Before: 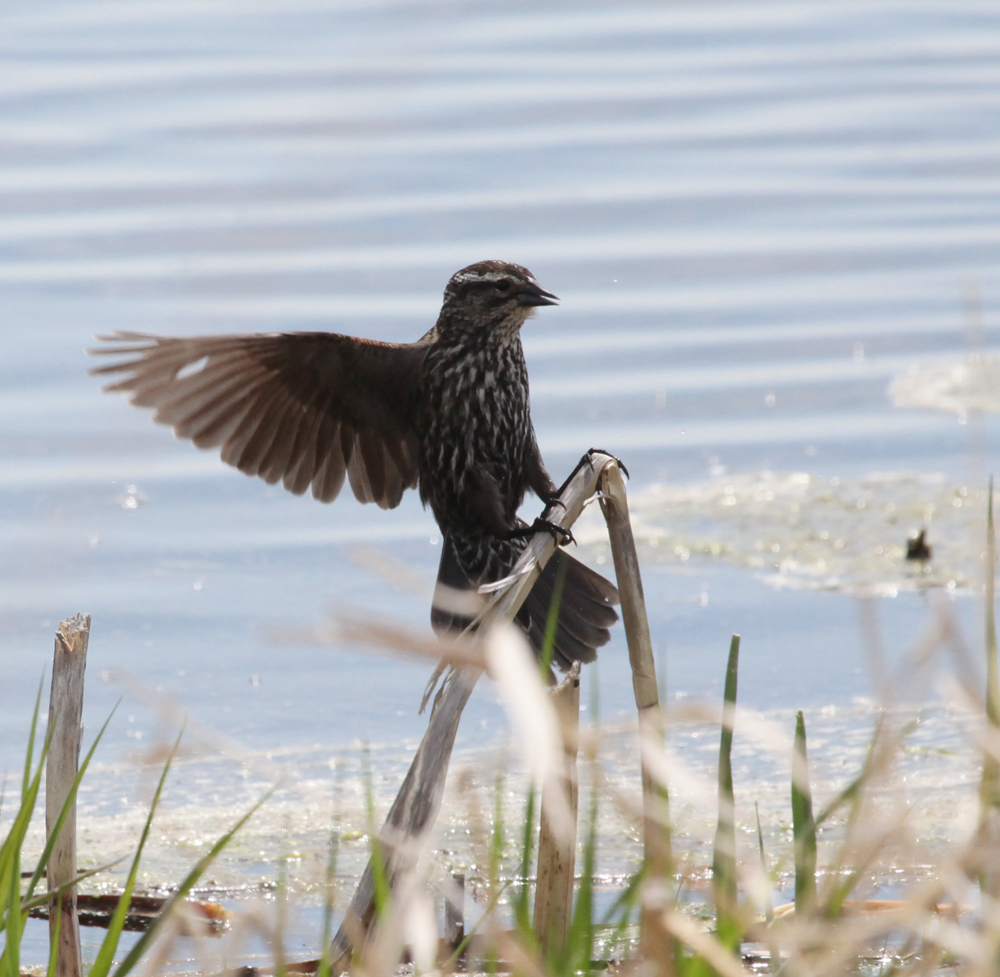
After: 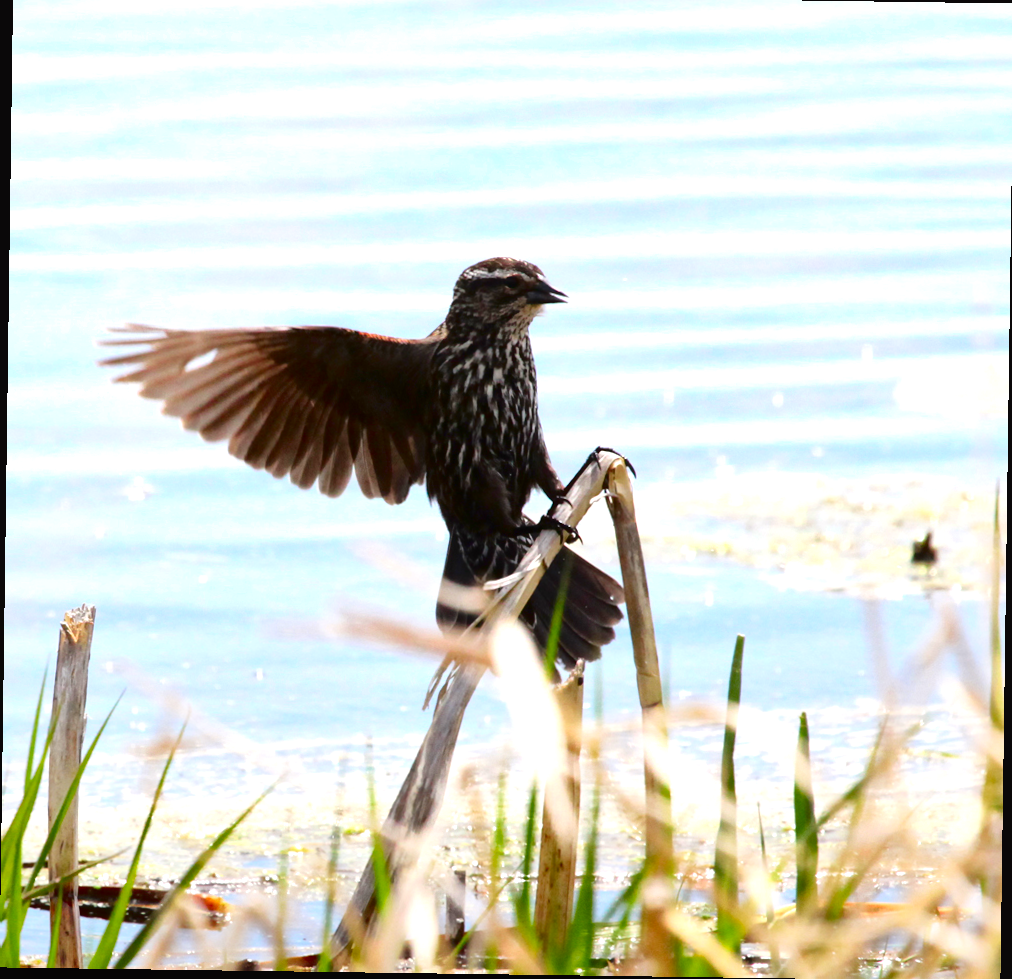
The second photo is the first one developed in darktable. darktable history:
crop: top 1.049%, right 0.001%
exposure: black level correction 0, exposure 0.9 EV, compensate highlight preservation false
contrast brightness saturation: contrast 0.13, brightness -0.05, saturation 0.16
local contrast: mode bilateral grid, contrast 25, coarseness 60, detail 151%, midtone range 0.2
graduated density: rotation -180°, offset 24.95
rotate and perspective: rotation 0.8°, automatic cropping off
tone curve: curves: ch0 [(0, 0.023) (0.132, 0.075) (0.241, 0.178) (0.487, 0.491) (0.782, 0.8) (1, 0.989)]; ch1 [(0, 0) (0.396, 0.369) (0.467, 0.454) (0.498, 0.5) (0.518, 0.517) (0.57, 0.586) (0.619, 0.663) (0.692, 0.744) (1, 1)]; ch2 [(0, 0) (0.427, 0.416) (0.483, 0.481) (0.503, 0.503) (0.526, 0.527) (0.563, 0.573) (0.632, 0.667) (0.705, 0.737) (0.985, 0.966)], color space Lab, independent channels
color balance rgb: perceptual saturation grading › global saturation 25%, global vibrance 20%
